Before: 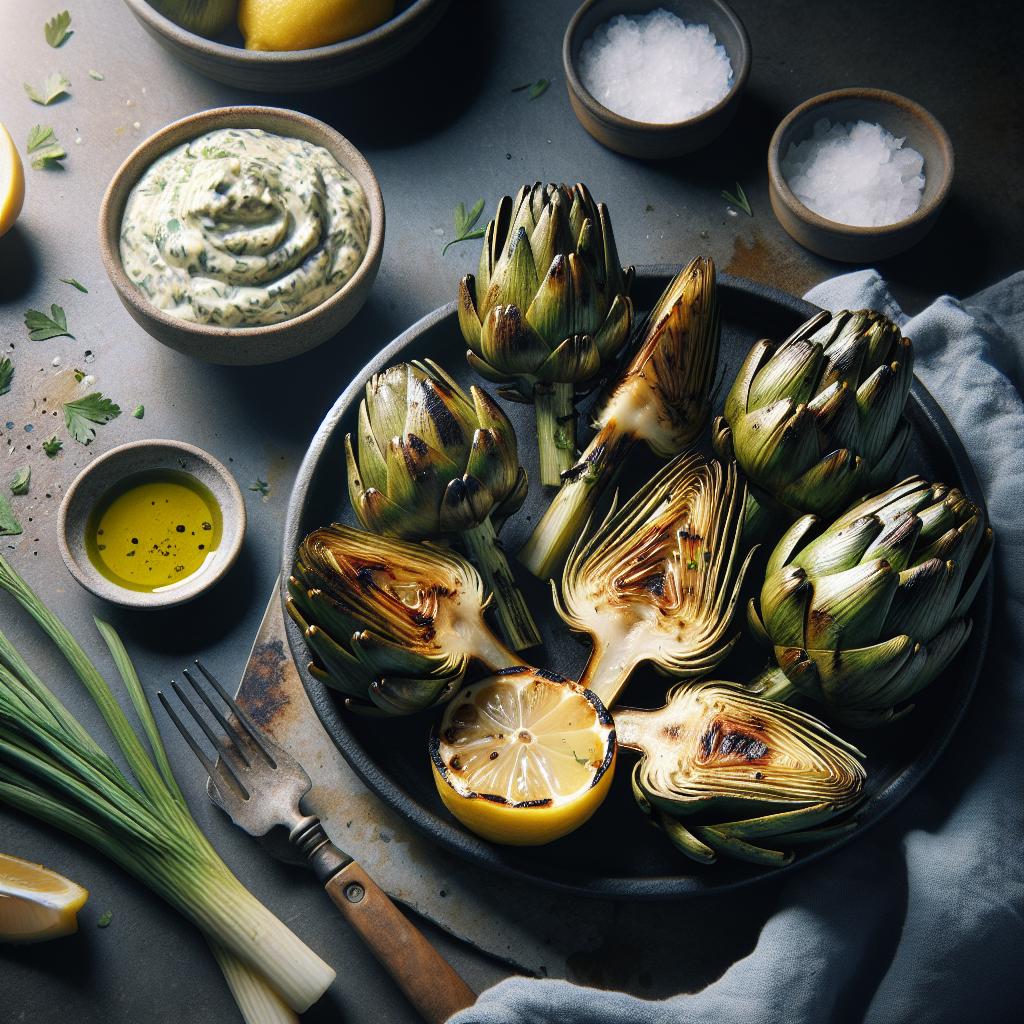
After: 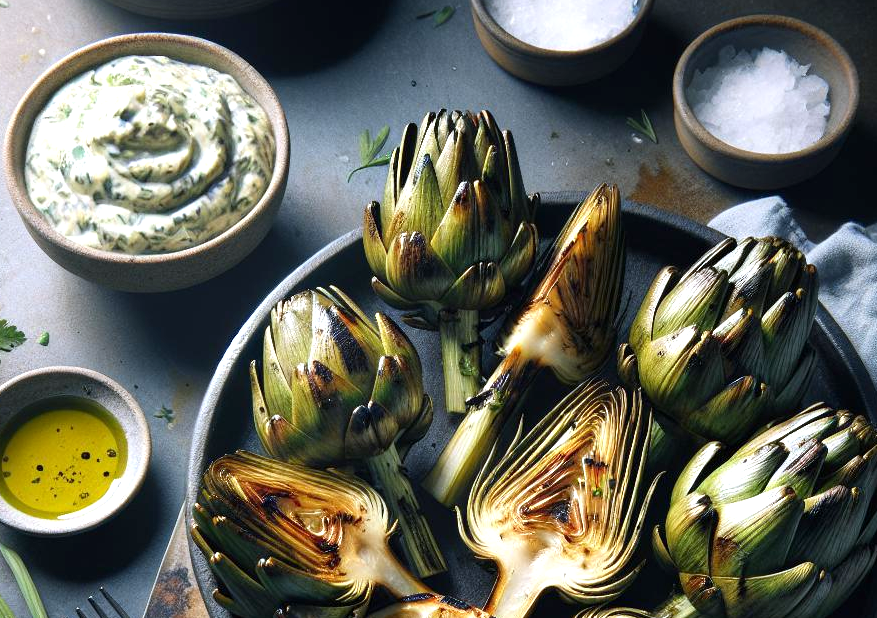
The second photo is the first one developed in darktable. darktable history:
exposure: black level correction 0.001, exposure 0.5 EV, compensate exposure bias true, compensate highlight preservation false
white balance: red 0.974, blue 1.044
crop and rotate: left 9.345%, top 7.22%, right 4.982%, bottom 32.331%
